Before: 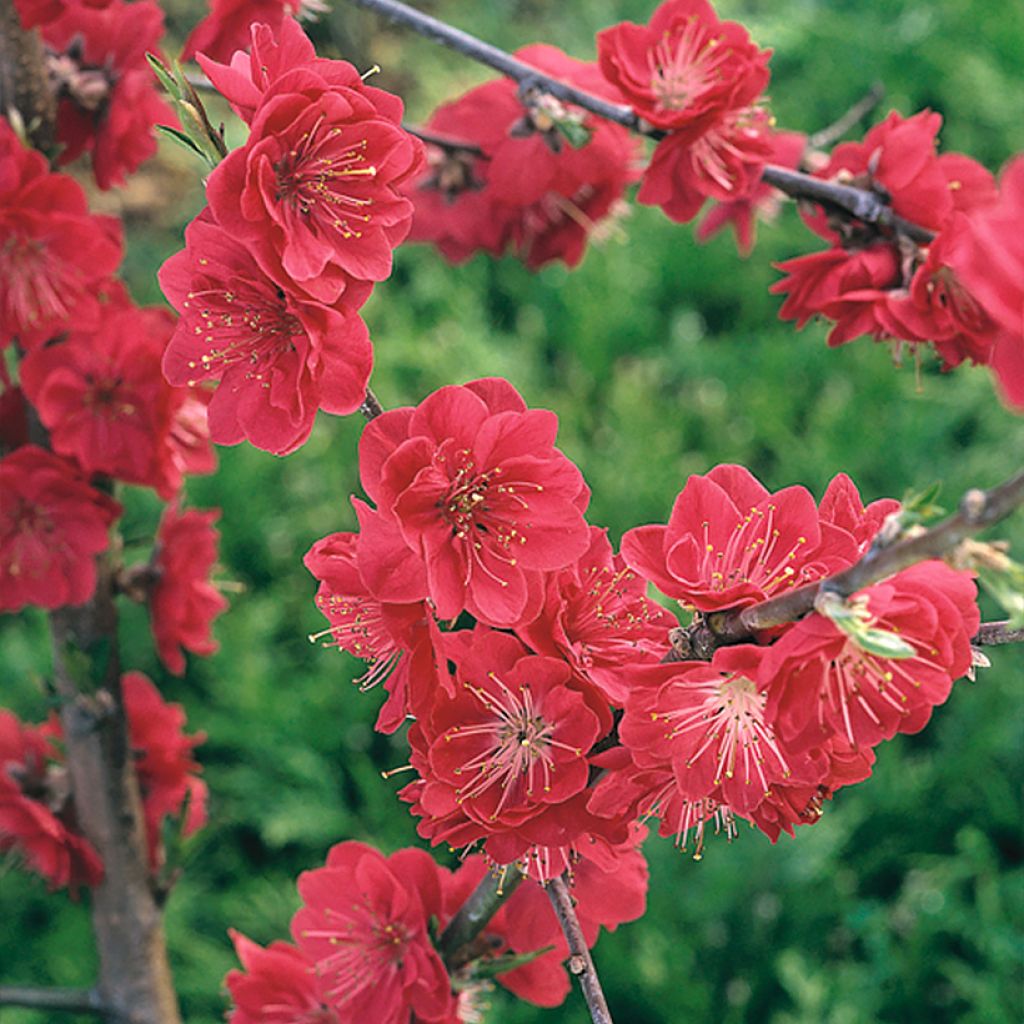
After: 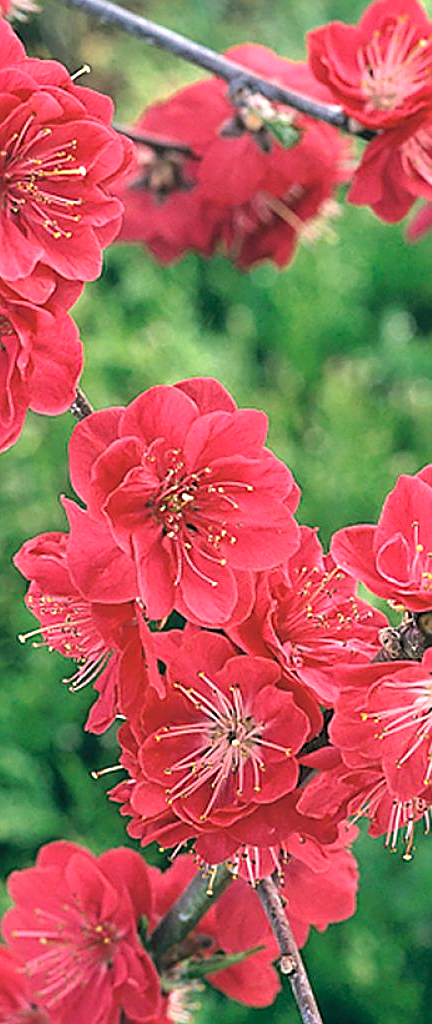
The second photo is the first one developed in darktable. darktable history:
exposure: black level correction 0.001, exposure 0.5 EV, compensate highlight preservation false
crop: left 28.348%, right 29.376%
sharpen: on, module defaults
